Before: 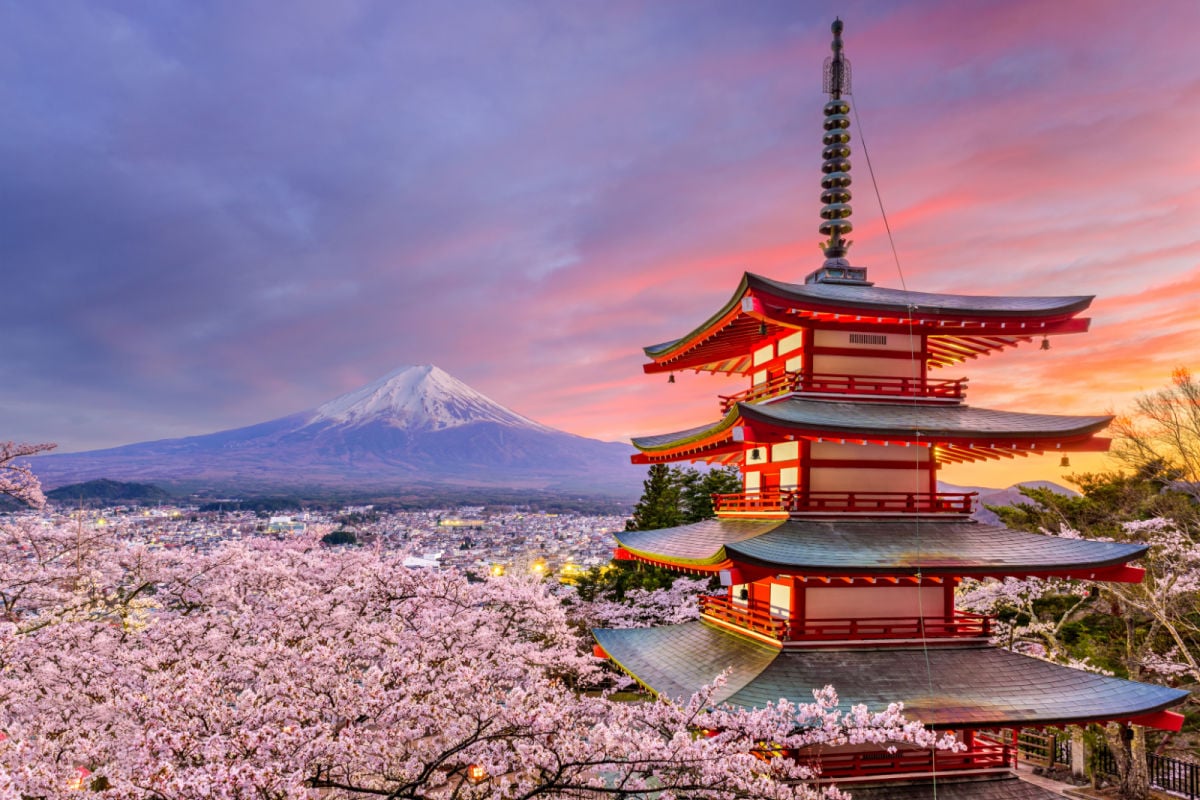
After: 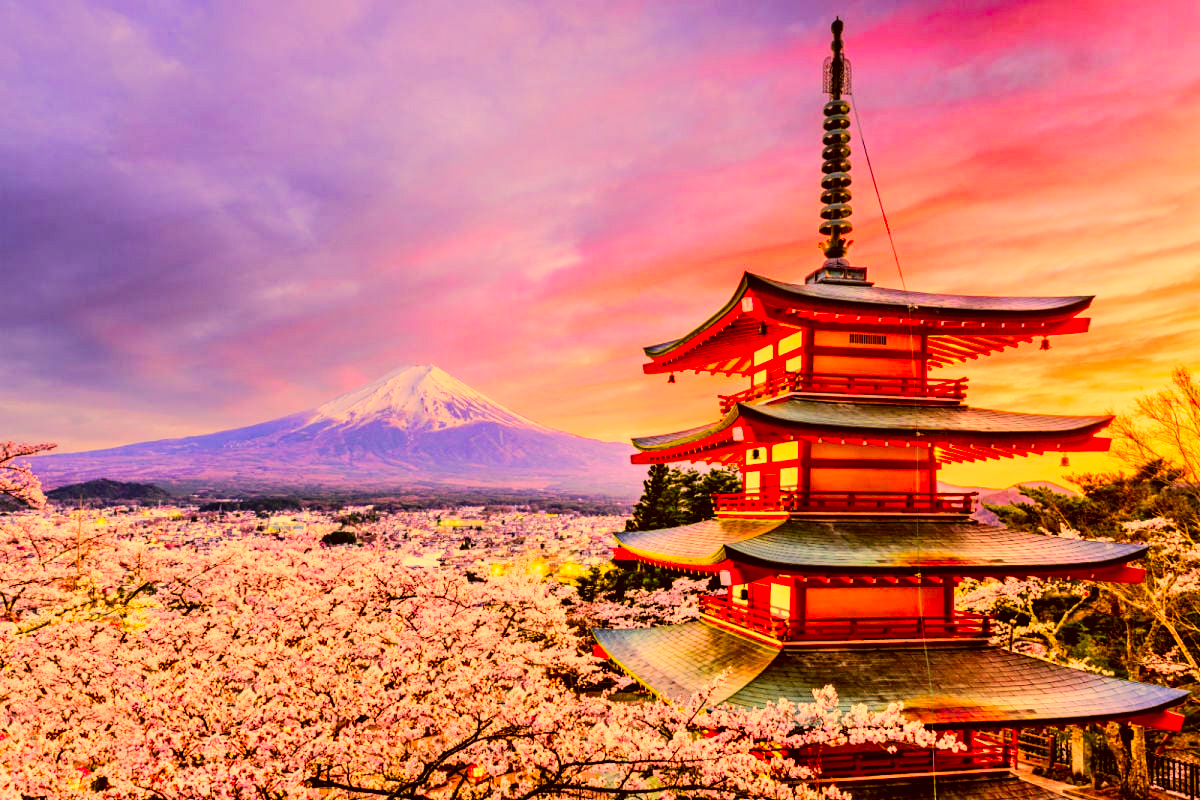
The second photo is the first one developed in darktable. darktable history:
exposure: black level correction 0, exposure 0.5 EV, compensate highlight preservation false
haze removal: compatibility mode true, adaptive false
color correction: highlights a* 10.44, highlights b* 30.04, shadows a* 2.73, shadows b* 17.51, saturation 1.72
filmic rgb: black relative exposure -5 EV, white relative exposure 3.5 EV, hardness 3.19, contrast 1.4, highlights saturation mix -50%
tone equalizer: on, module defaults
contrast brightness saturation: contrast 0.14
